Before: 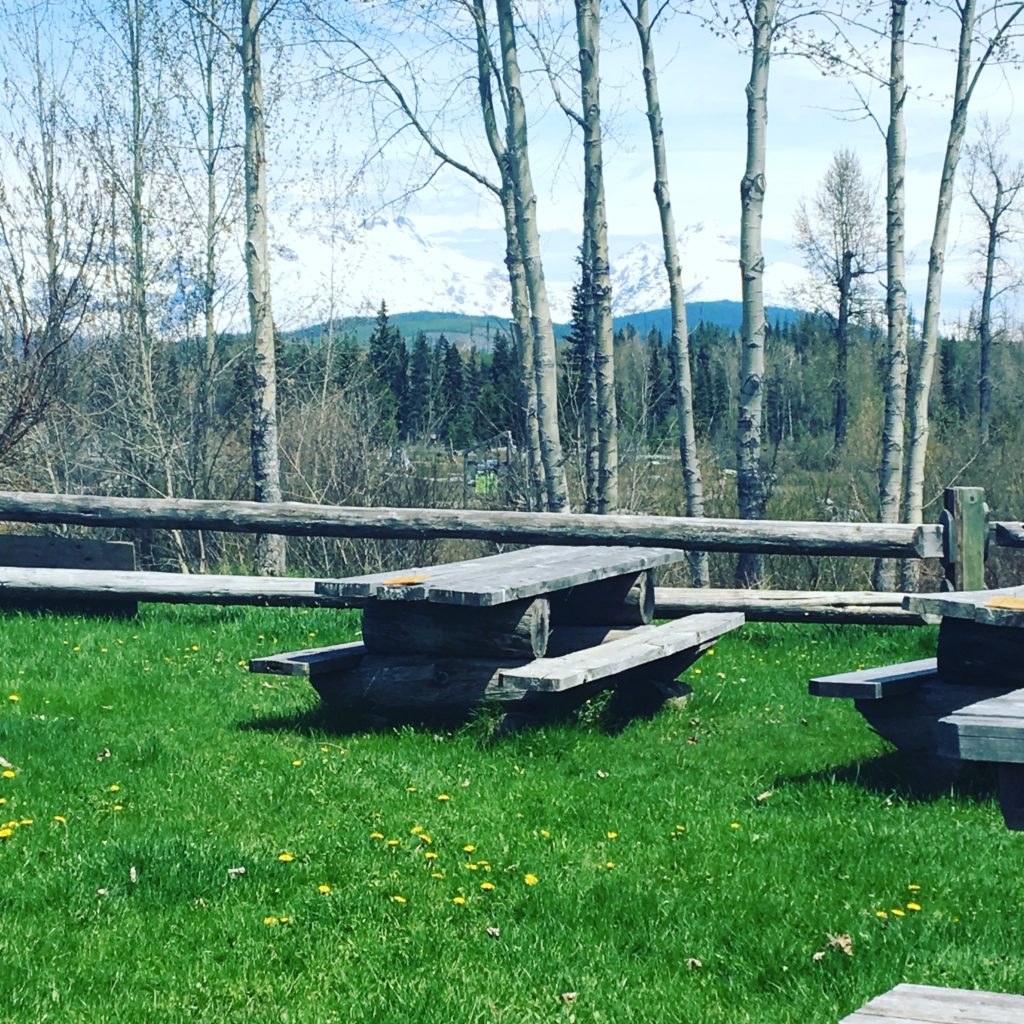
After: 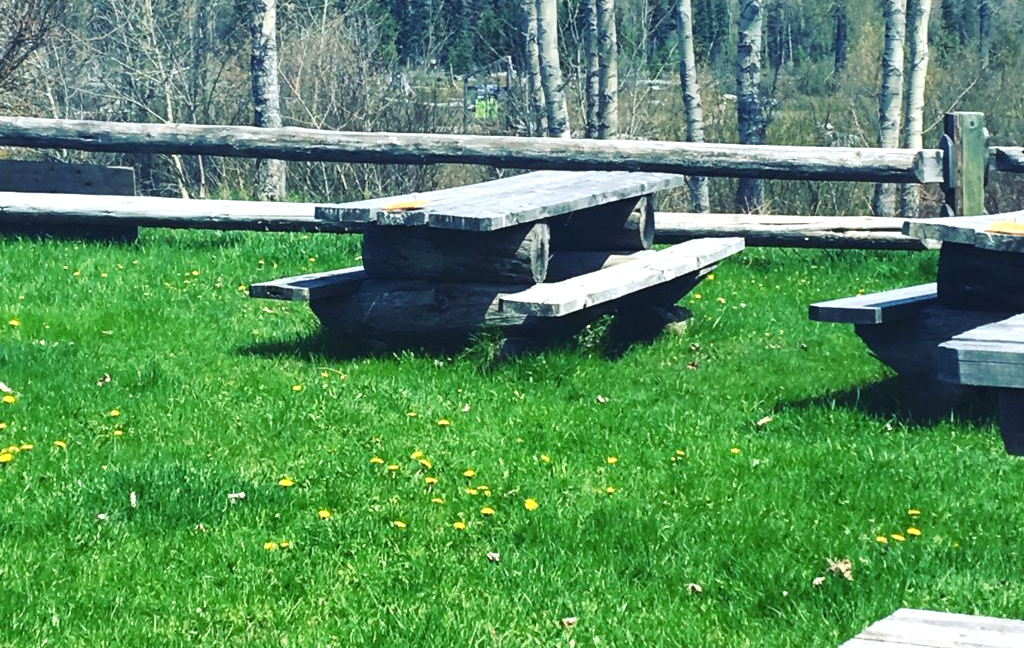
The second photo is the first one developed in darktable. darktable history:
exposure: exposure 0.562 EV, compensate highlight preservation false
crop and rotate: top 36.642%
